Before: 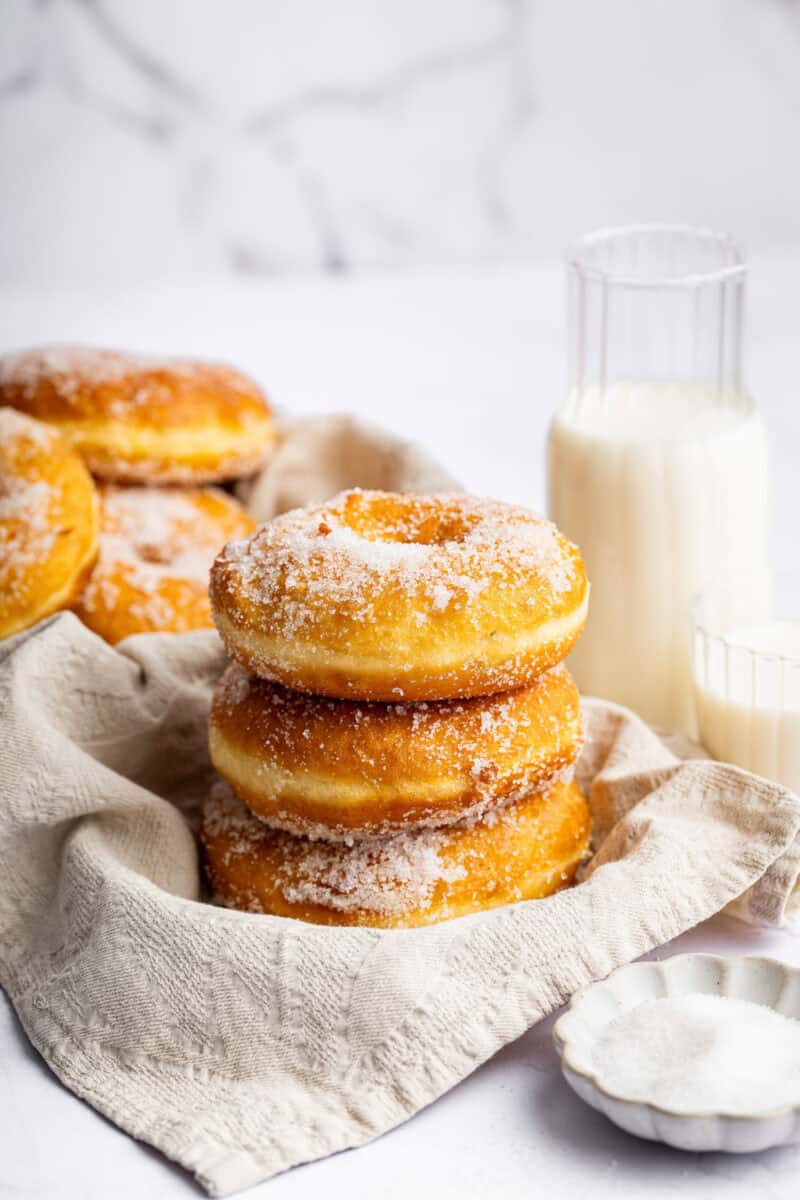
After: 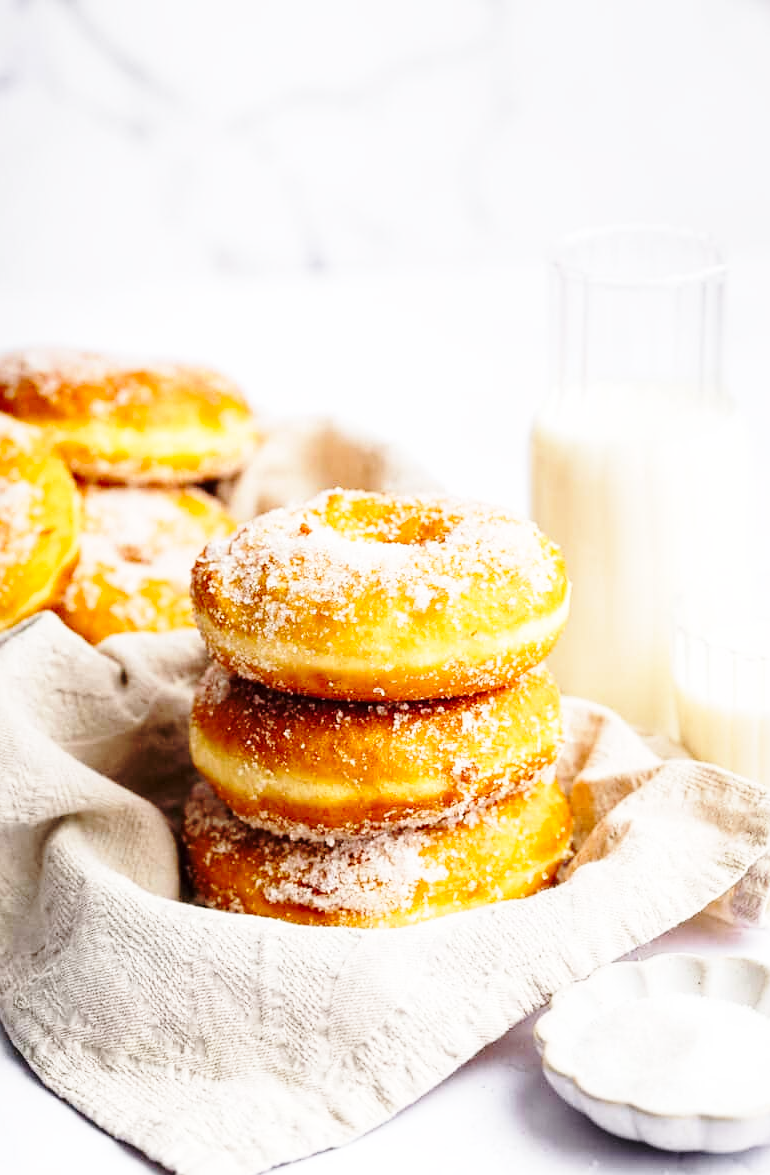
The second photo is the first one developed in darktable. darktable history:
crop and rotate: left 2.522%, right 1.176%, bottom 2.075%
sharpen: radius 0.991
base curve: curves: ch0 [(0, 0) (0.036, 0.037) (0.121, 0.228) (0.46, 0.76) (0.859, 0.983) (1, 1)], preserve colors none
